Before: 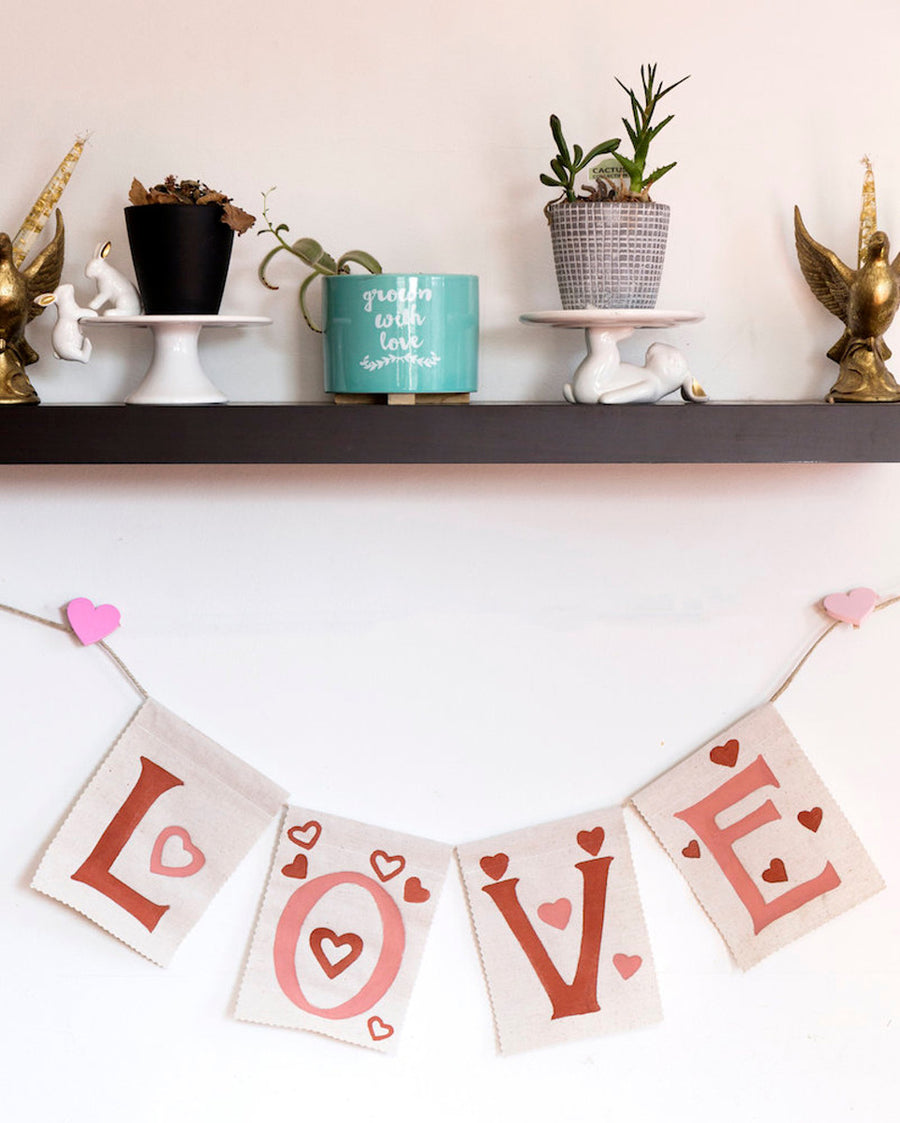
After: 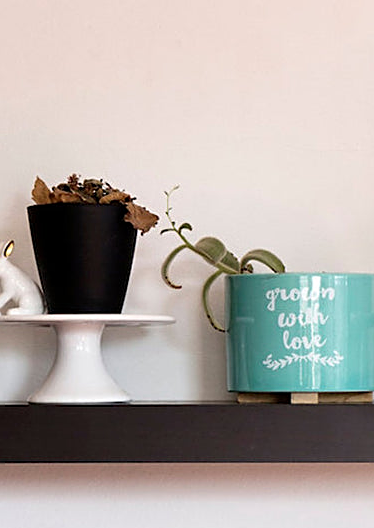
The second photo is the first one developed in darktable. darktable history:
crop and rotate: left 10.865%, top 0.099%, right 47.554%, bottom 52.827%
sharpen: on, module defaults
